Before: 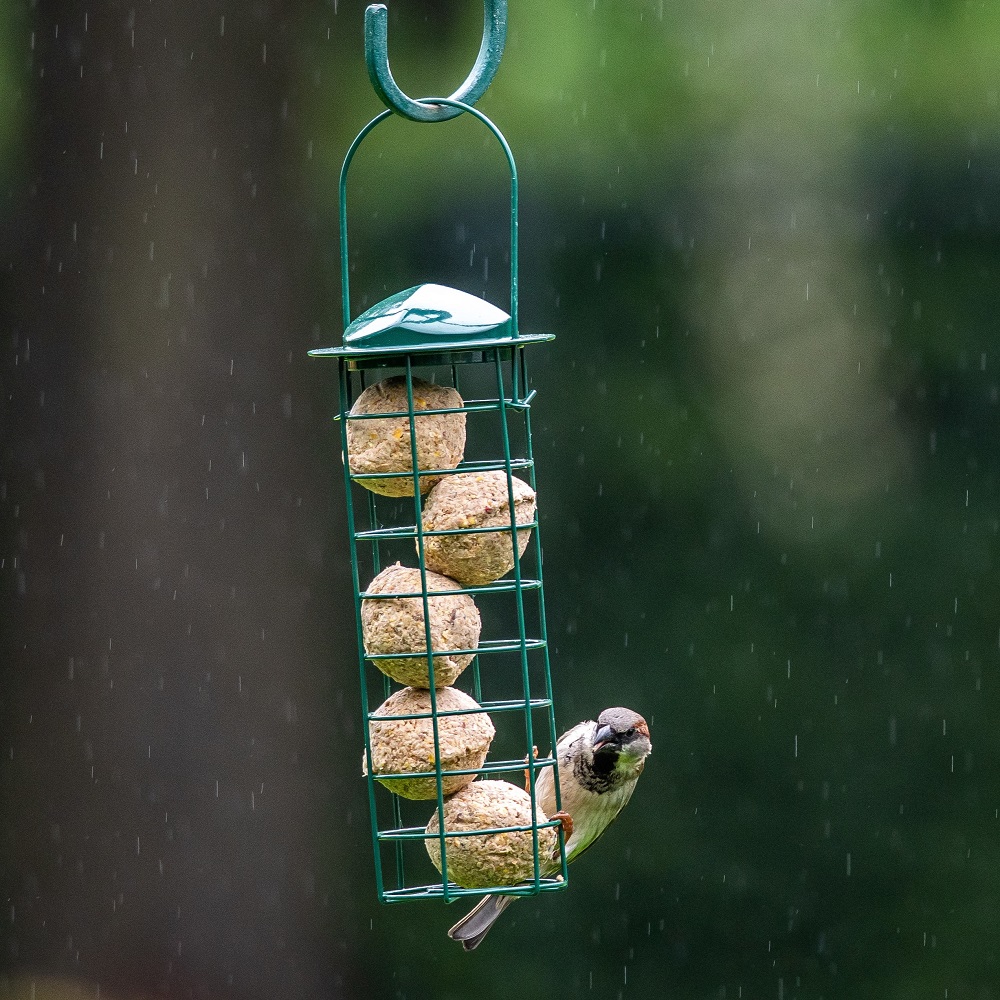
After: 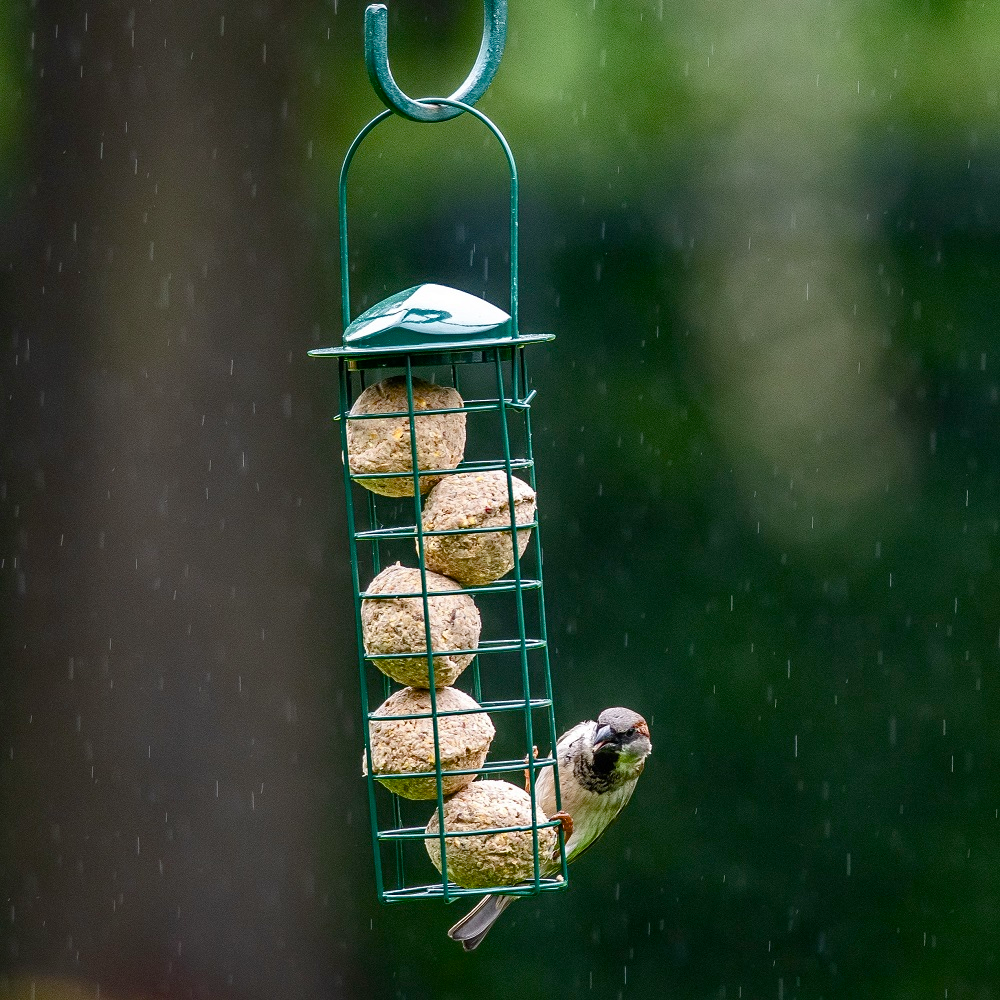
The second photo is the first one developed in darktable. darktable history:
color balance rgb: shadows lift › chroma 0.687%, shadows lift › hue 110.48°, linear chroma grading › global chroma 9.058%, perceptual saturation grading › global saturation -0.101%, perceptual saturation grading › highlights -25.776%, perceptual saturation grading › shadows 29.676%, saturation formula JzAzBz (2021)
